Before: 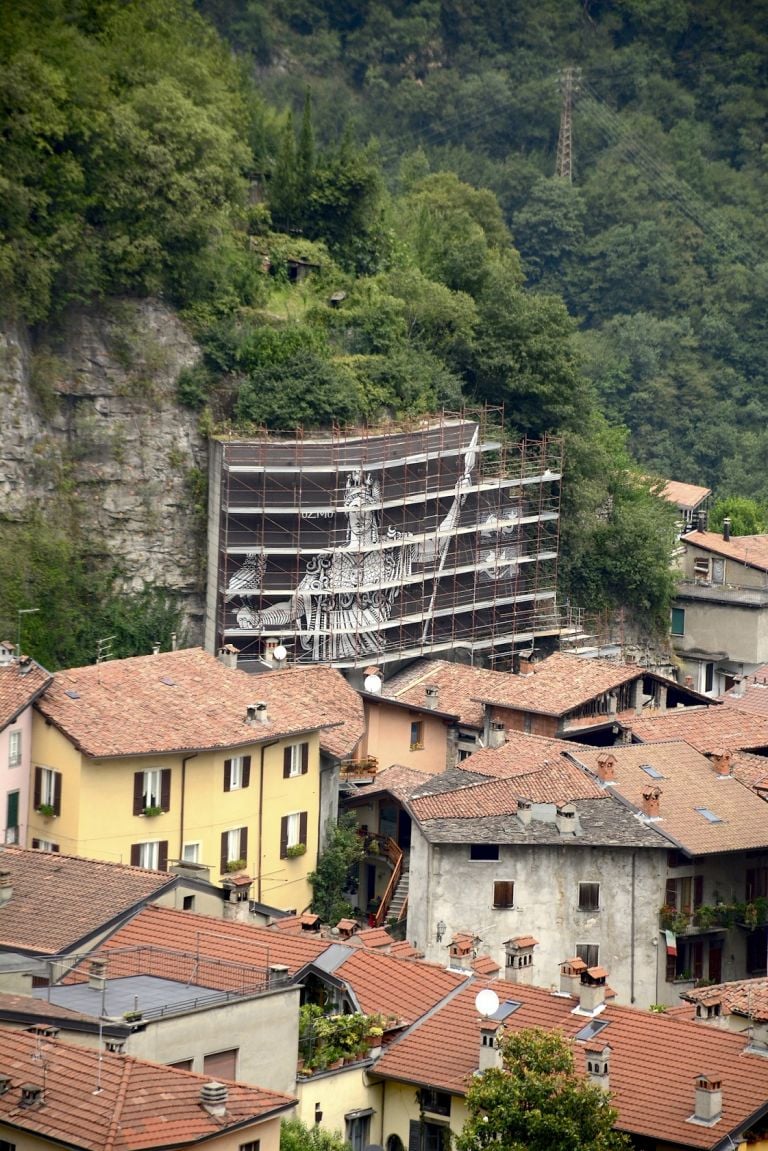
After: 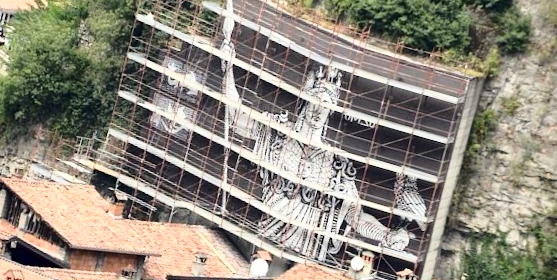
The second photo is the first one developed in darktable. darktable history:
crop and rotate: angle 16.12°, top 30.835%, bottom 35.653%
base curve: curves: ch0 [(0, 0) (0.028, 0.03) (0.121, 0.232) (0.46, 0.748) (0.859, 0.968) (1, 1)]
